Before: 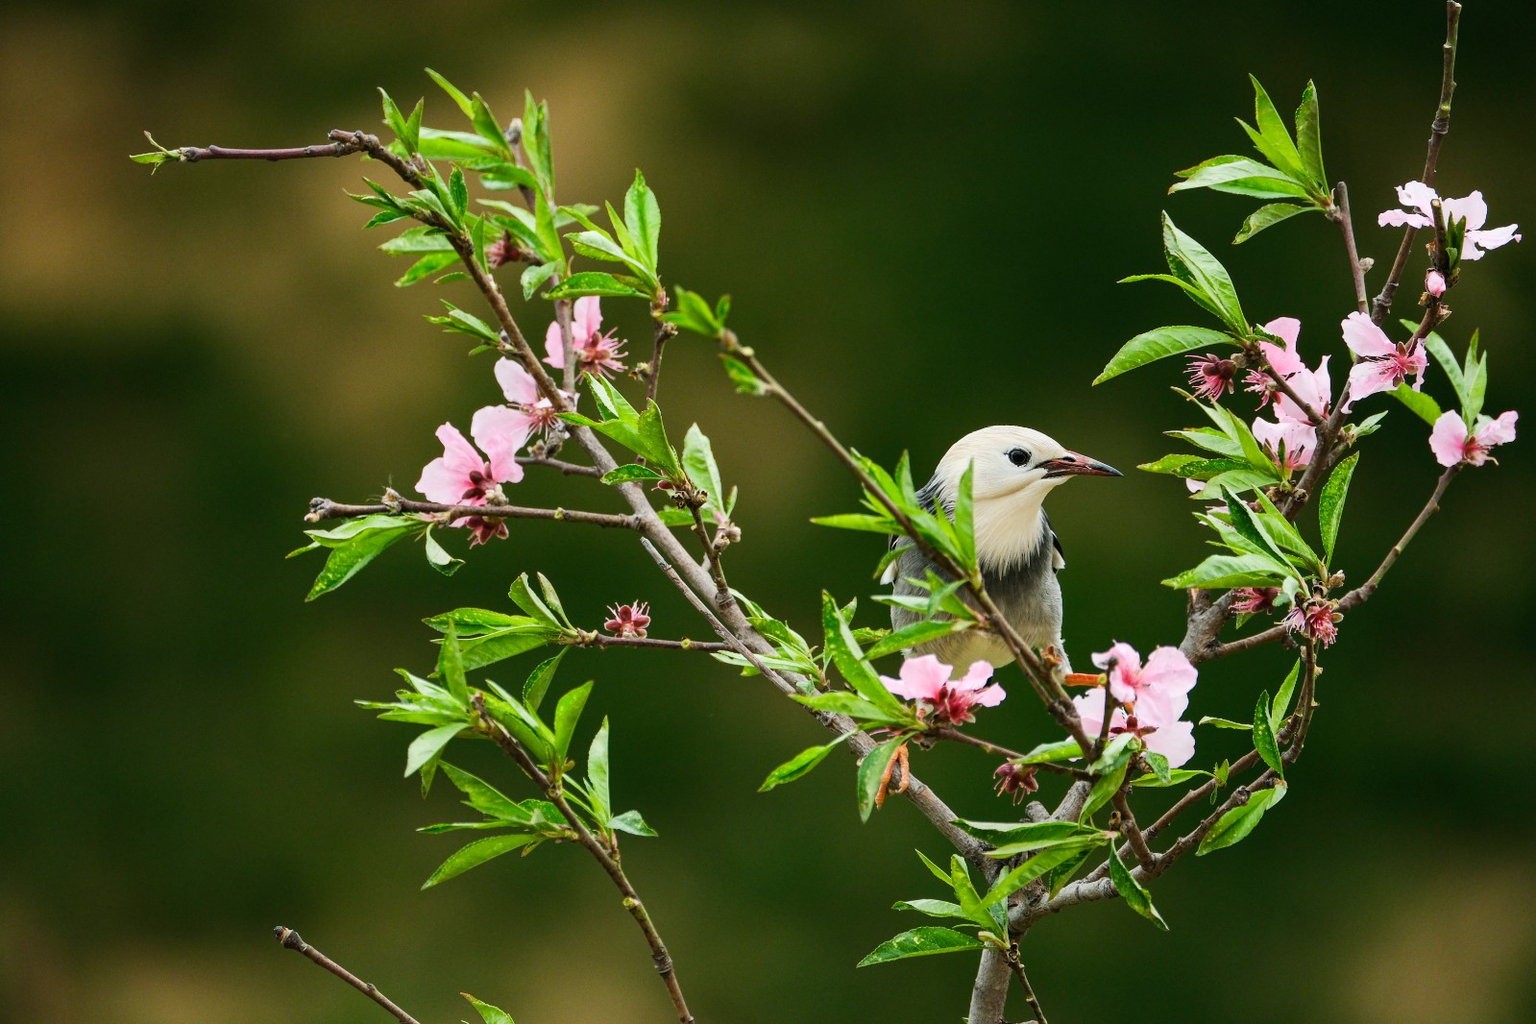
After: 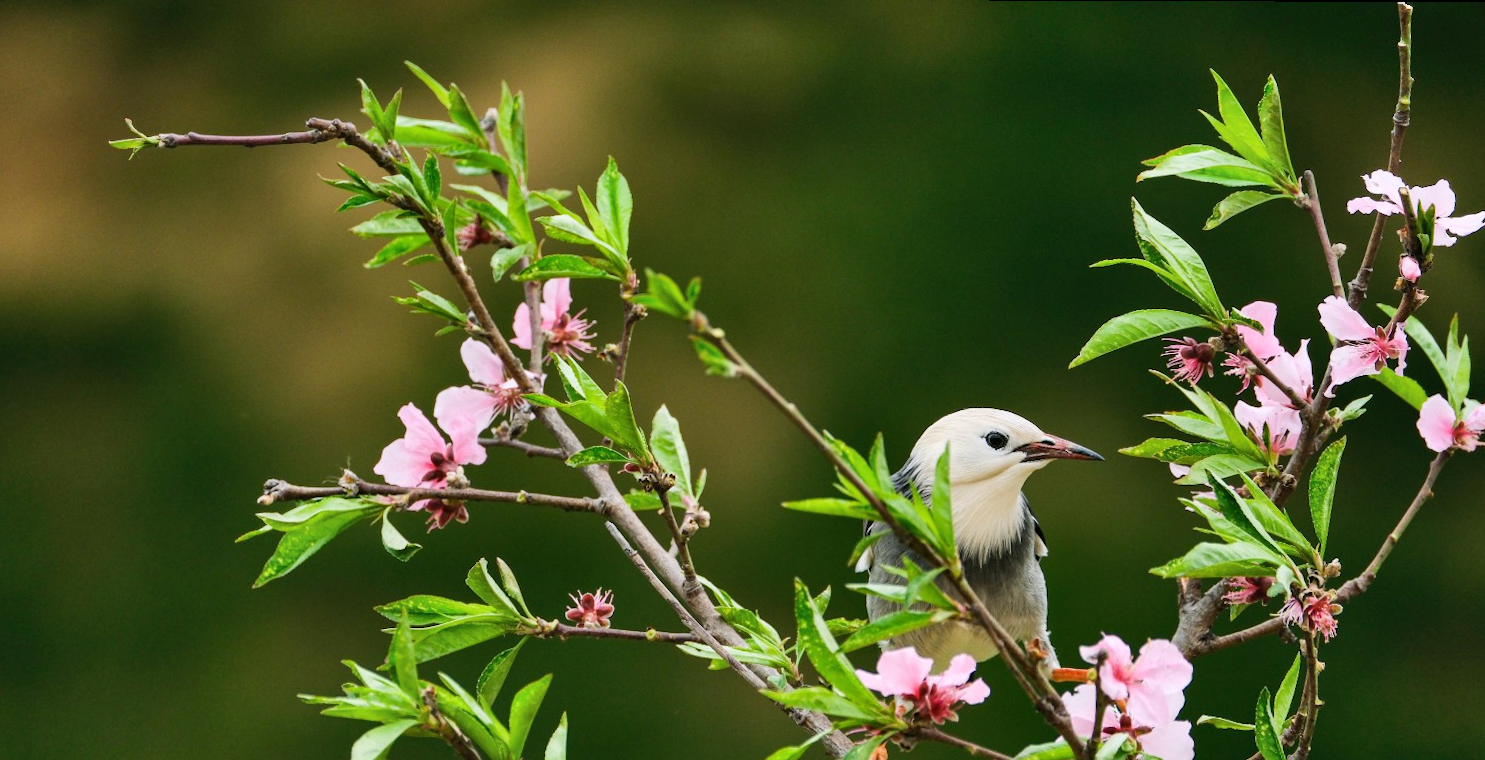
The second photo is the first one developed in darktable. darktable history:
shadows and highlights: soften with gaussian
rotate and perspective: rotation 0.215°, lens shift (vertical) -0.139, crop left 0.069, crop right 0.939, crop top 0.002, crop bottom 0.996
white balance: red 1.009, blue 1.027
crop: bottom 28.576%
